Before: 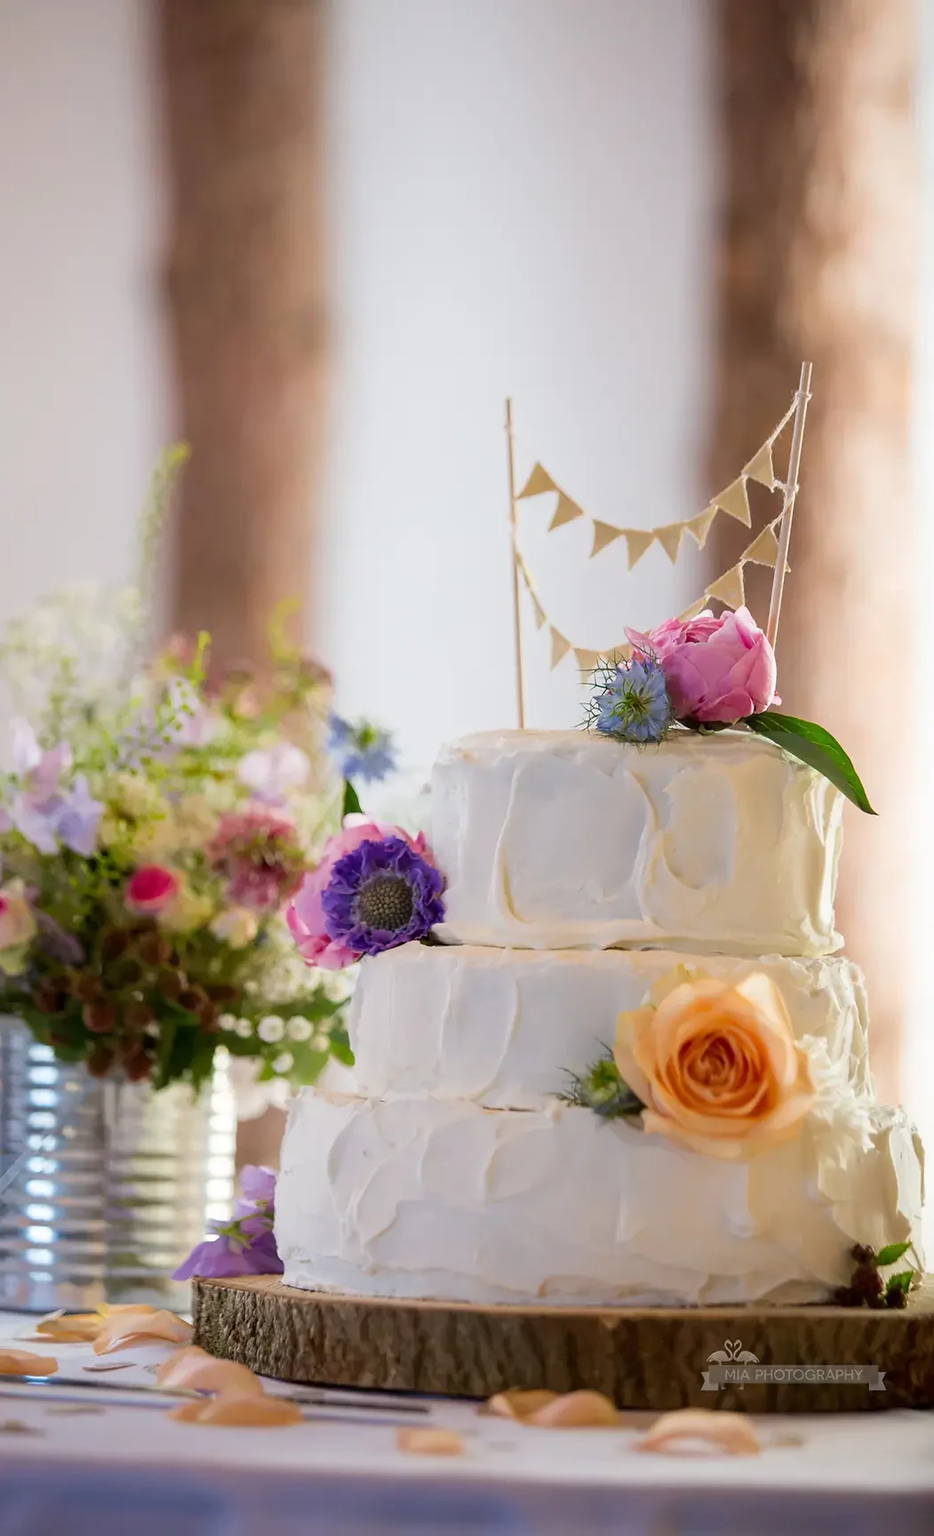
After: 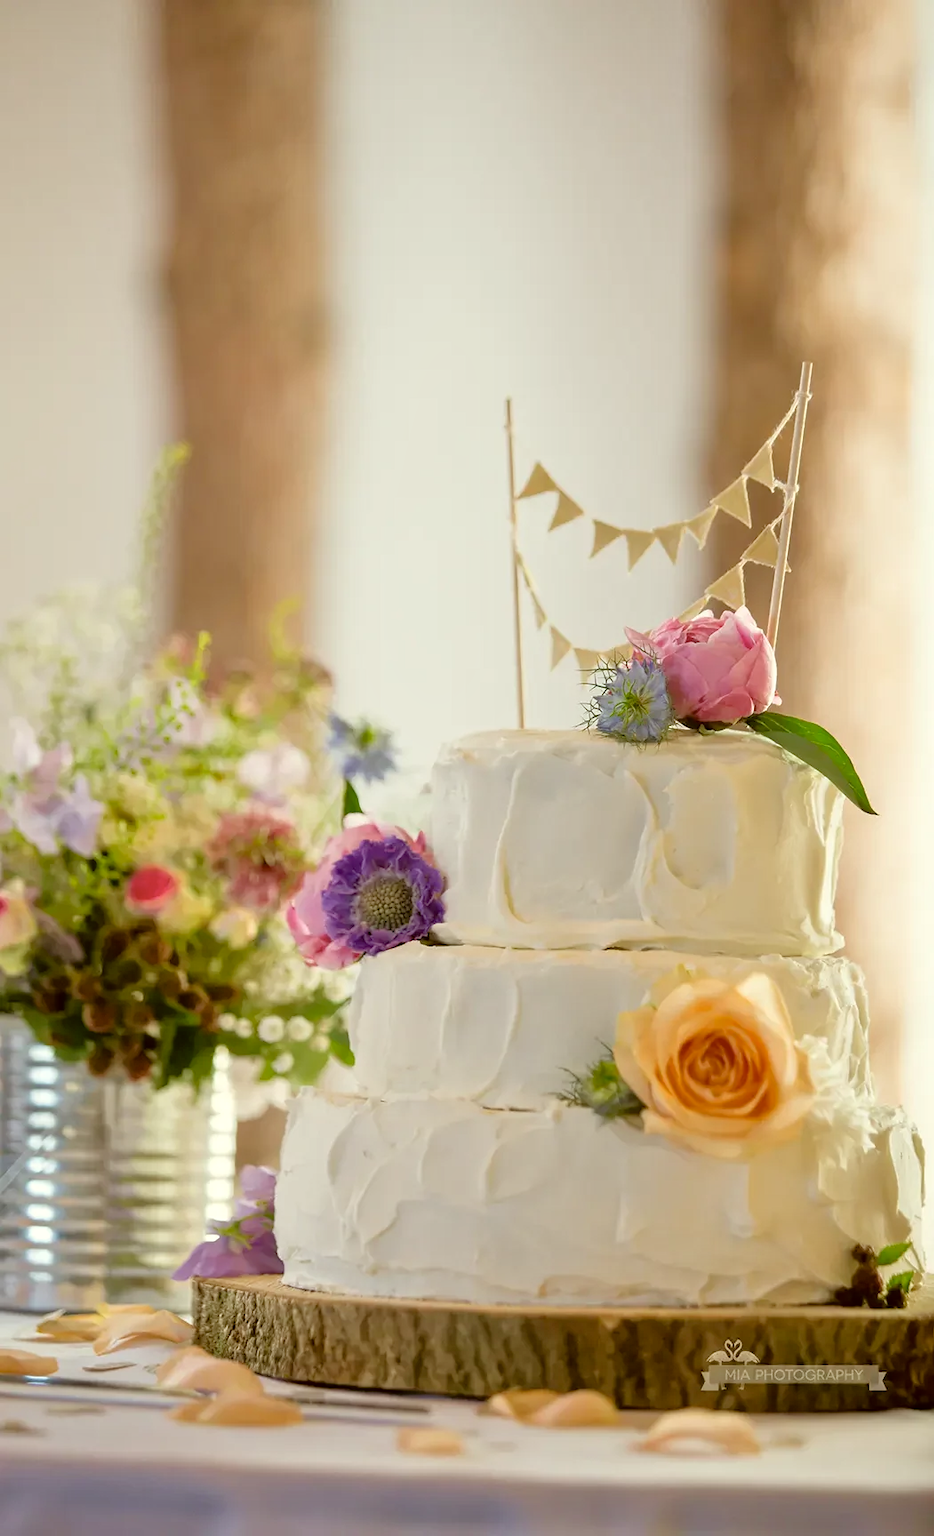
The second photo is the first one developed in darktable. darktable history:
contrast brightness saturation: saturation -0.17
tone equalizer: -7 EV 0.15 EV, -6 EV 0.6 EV, -5 EV 1.15 EV, -4 EV 1.33 EV, -3 EV 1.15 EV, -2 EV 0.6 EV, -1 EV 0.15 EV, mask exposure compensation -0.5 EV
white balance: red 0.986, blue 1.01
color correction: highlights a* -1.43, highlights b* 10.12, shadows a* 0.395, shadows b* 19.35
